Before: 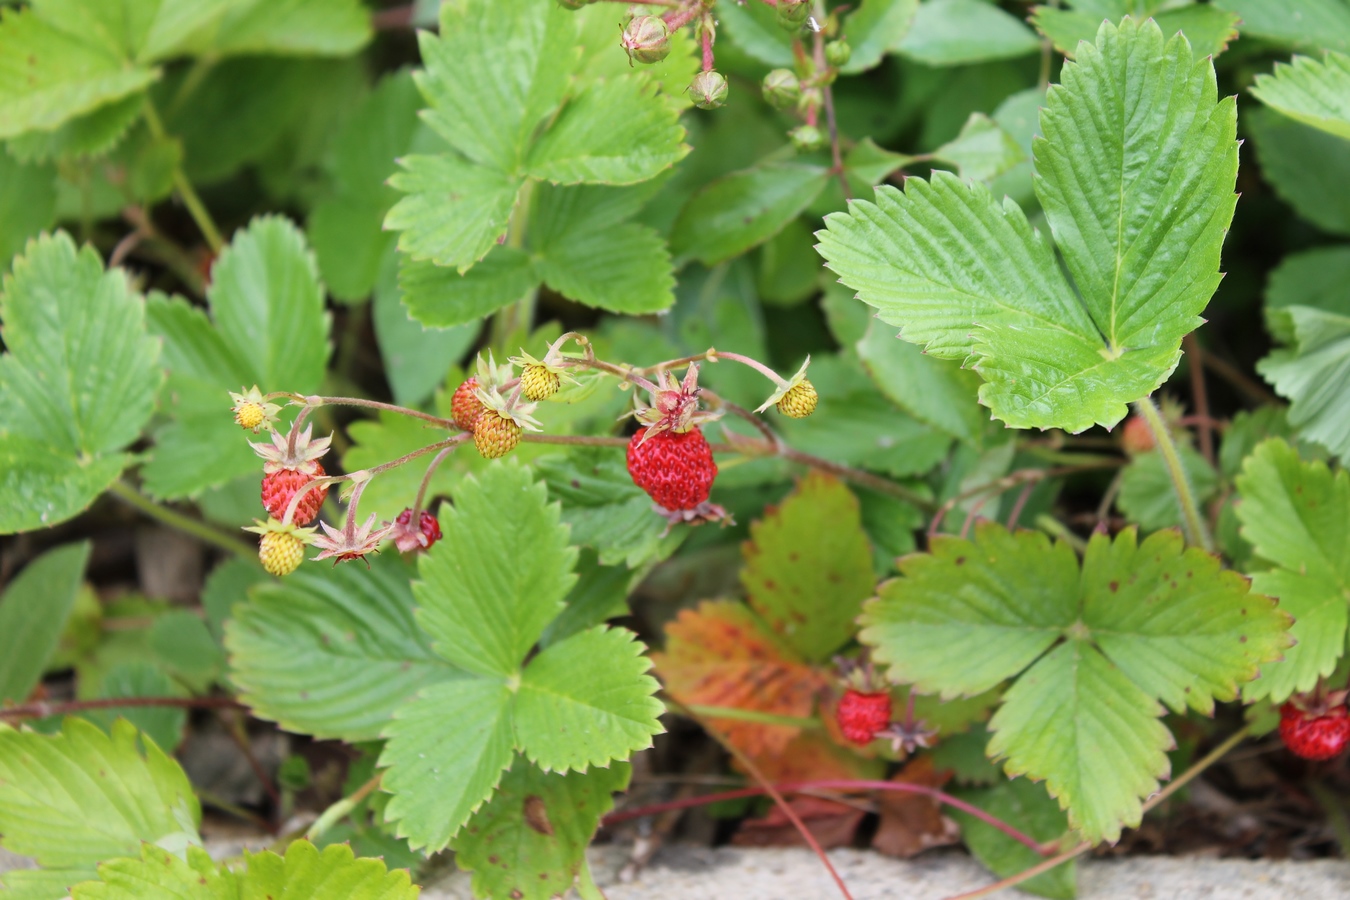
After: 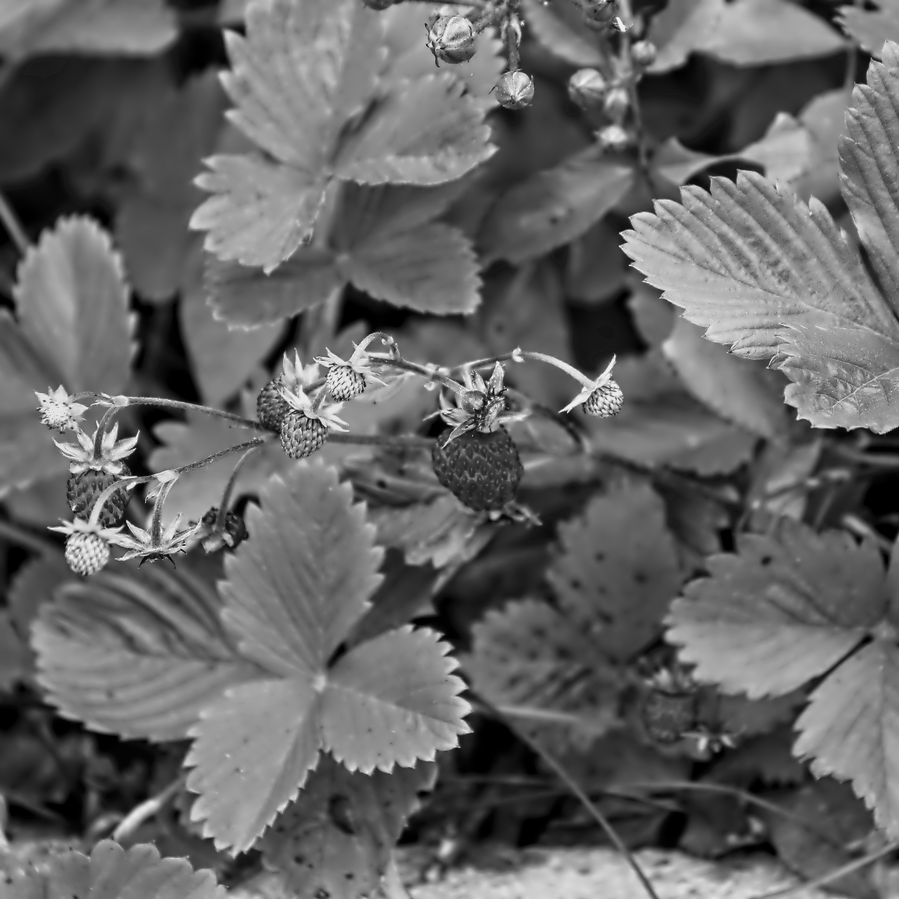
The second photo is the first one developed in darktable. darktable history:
local contrast: highlights 55%, shadows 52%, detail 130%, midtone range 0.452
contrast equalizer: octaves 7, y [[0.5, 0.542, 0.583, 0.625, 0.667, 0.708], [0.5 ×6], [0.5 ×6], [0, 0.033, 0.067, 0.1, 0.133, 0.167], [0, 0.05, 0.1, 0.15, 0.2, 0.25]]
crop and rotate: left 14.436%, right 18.898%
contrast brightness saturation: brightness -0.25, saturation 0.2
velvia: on, module defaults
monochrome: size 1
color zones: curves: ch0 [(0, 0.613) (0.01, 0.613) (0.245, 0.448) (0.498, 0.529) (0.642, 0.665) (0.879, 0.777) (0.99, 0.613)]; ch1 [(0, 0) (0.143, 0) (0.286, 0) (0.429, 0) (0.571, 0) (0.714, 0) (0.857, 0)], mix -131.09%
